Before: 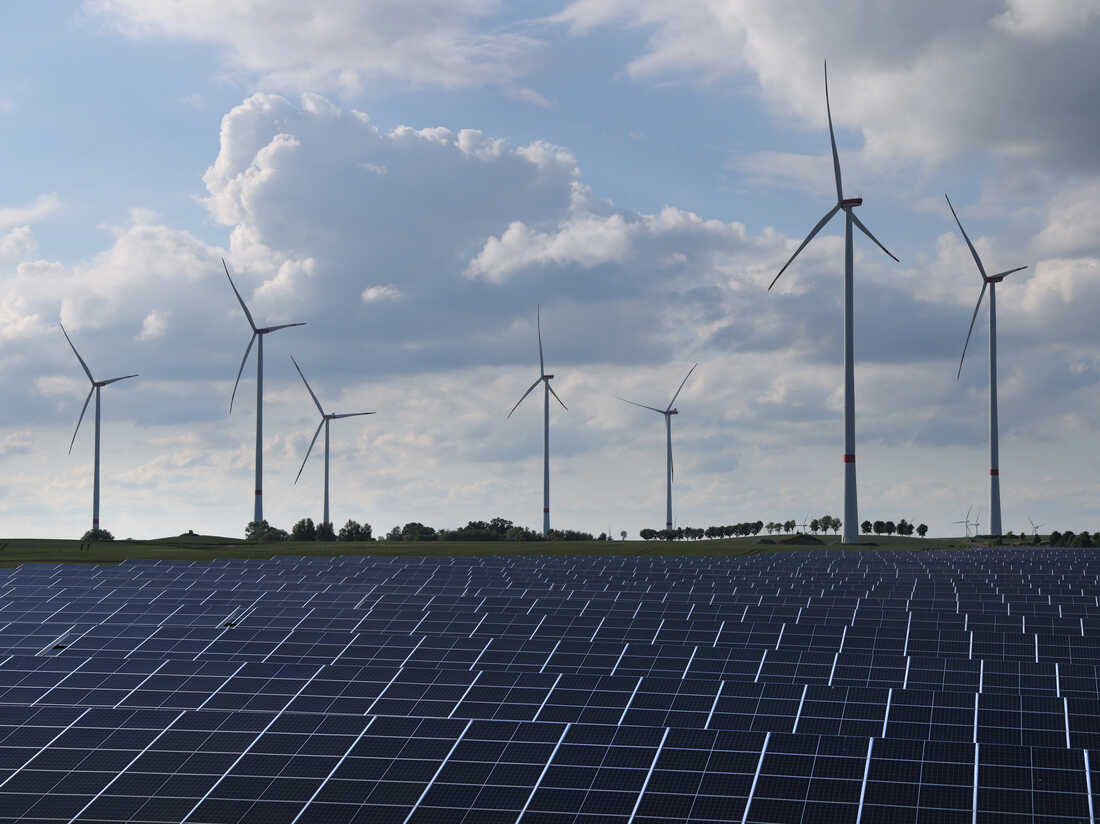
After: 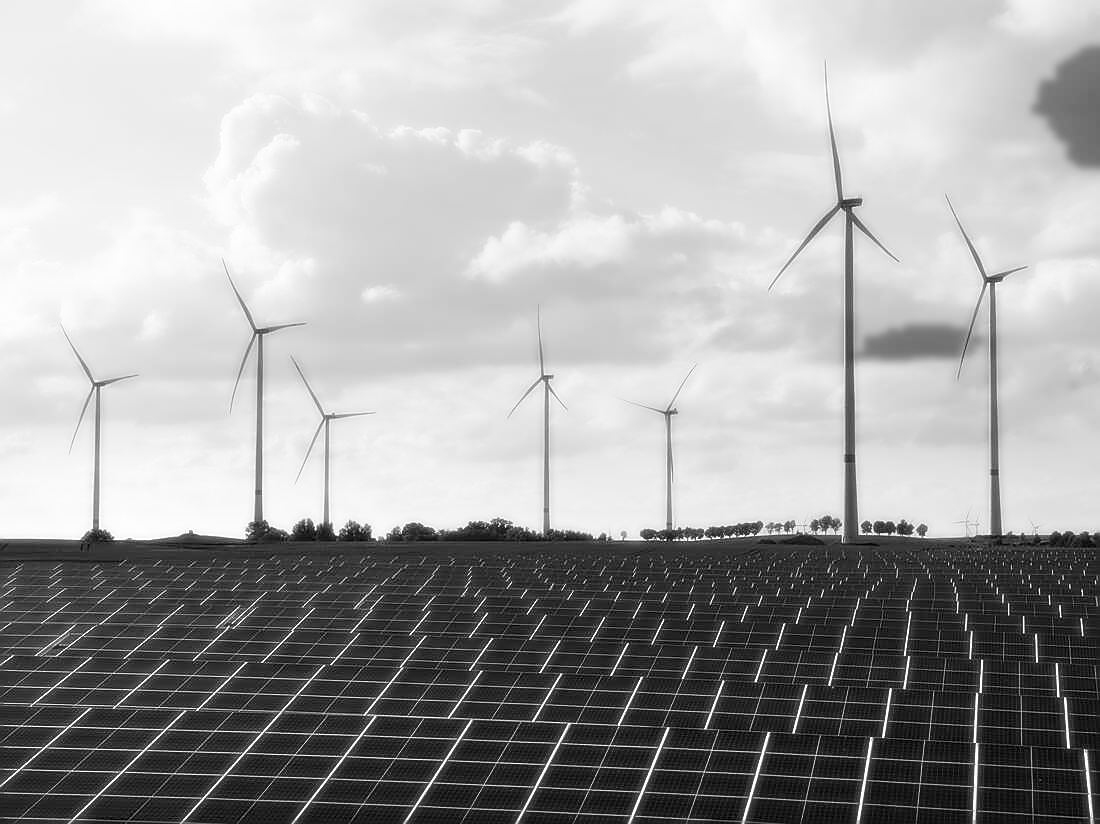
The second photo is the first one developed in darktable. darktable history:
monochrome: on, module defaults
base curve: curves: ch0 [(0, 0) (0.303, 0.277) (1, 1)]
bloom: size 0%, threshold 54.82%, strength 8.31%
sharpen: radius 1.4, amount 1.25, threshold 0.7
